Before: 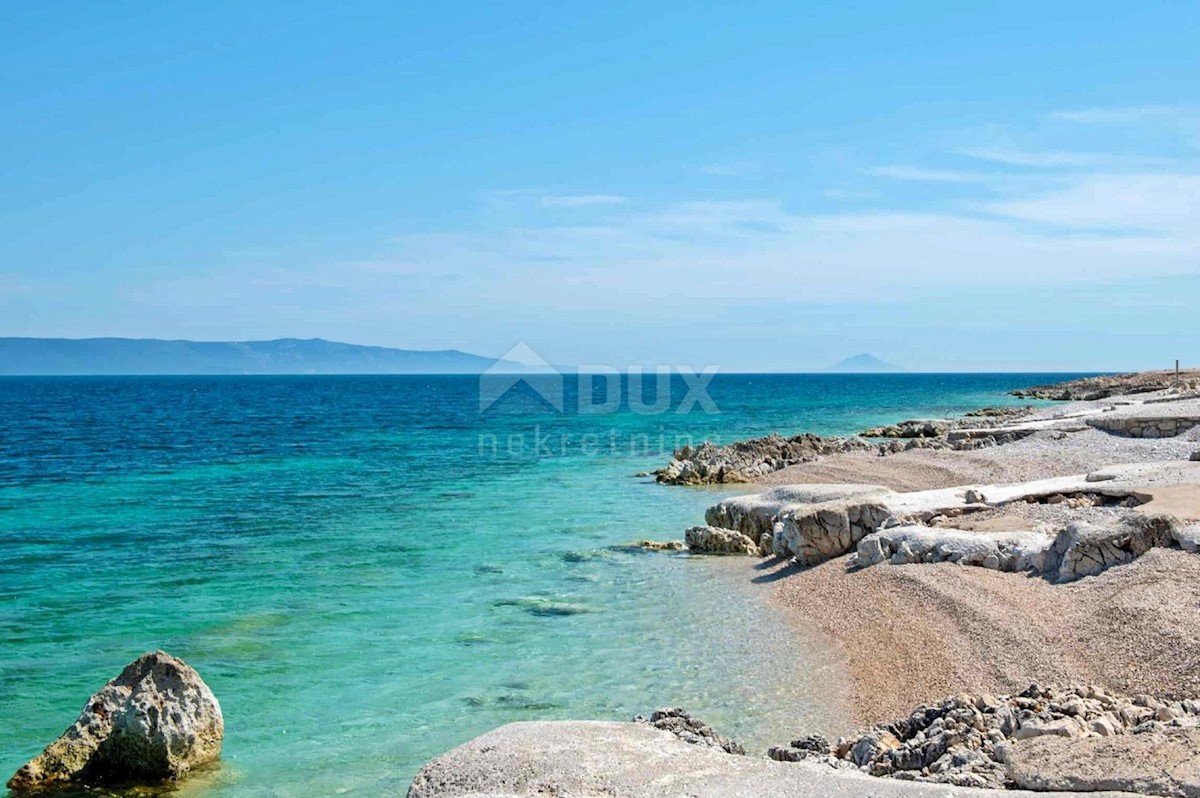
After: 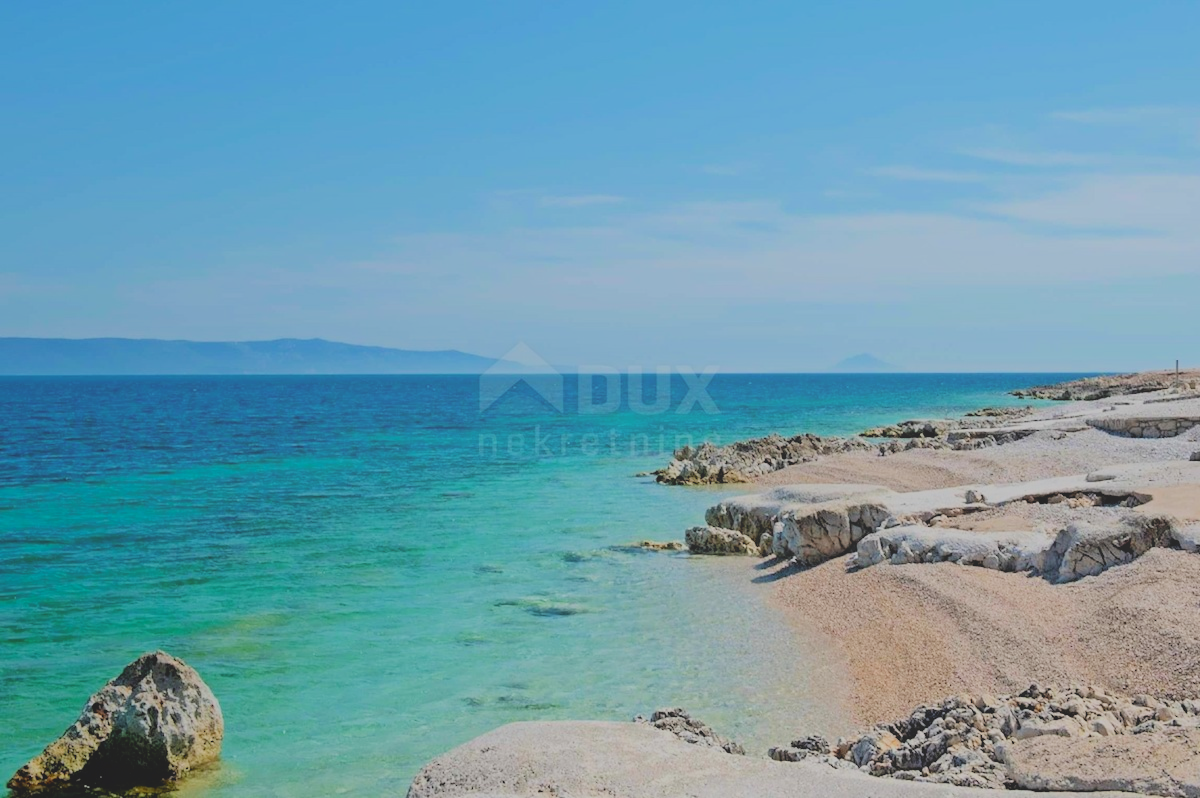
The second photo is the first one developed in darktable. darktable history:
local contrast: detail 70%
filmic rgb: black relative exposure -7.15 EV, white relative exposure 5.36 EV, hardness 3.02, color science v6 (2022)
